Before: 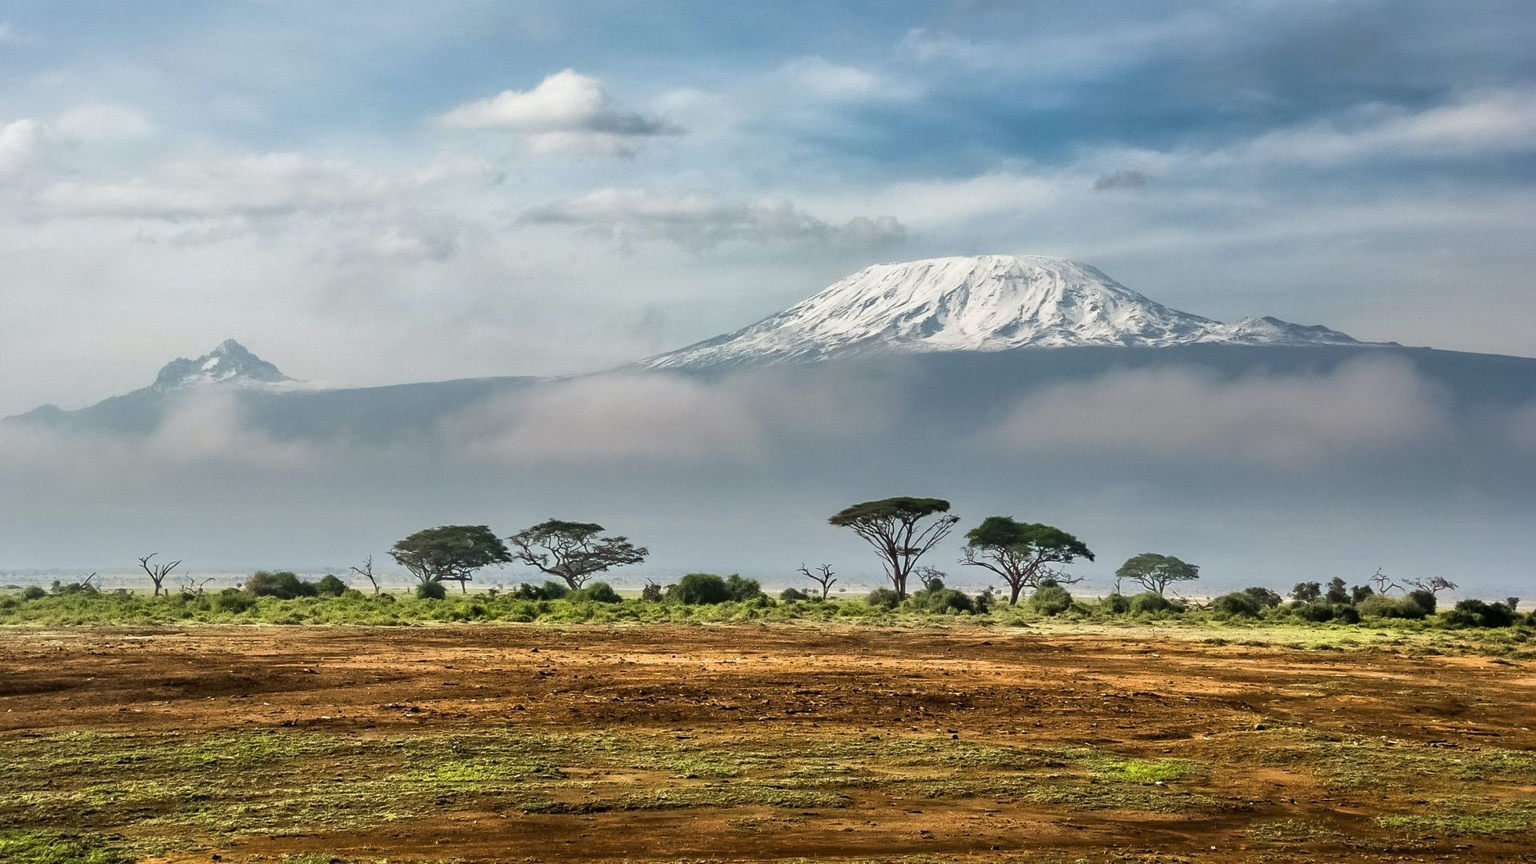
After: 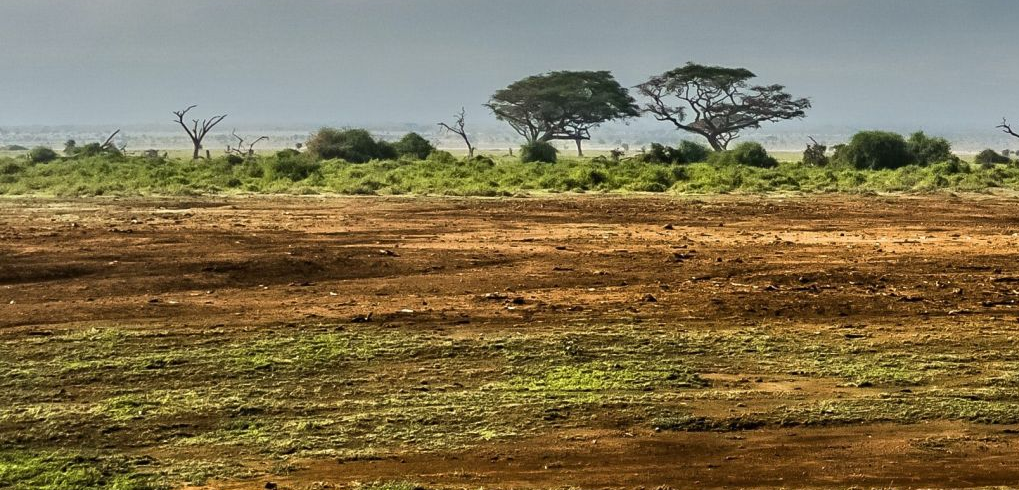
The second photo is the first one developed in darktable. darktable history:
crop and rotate: top 54.417%, right 46.878%, bottom 0.181%
